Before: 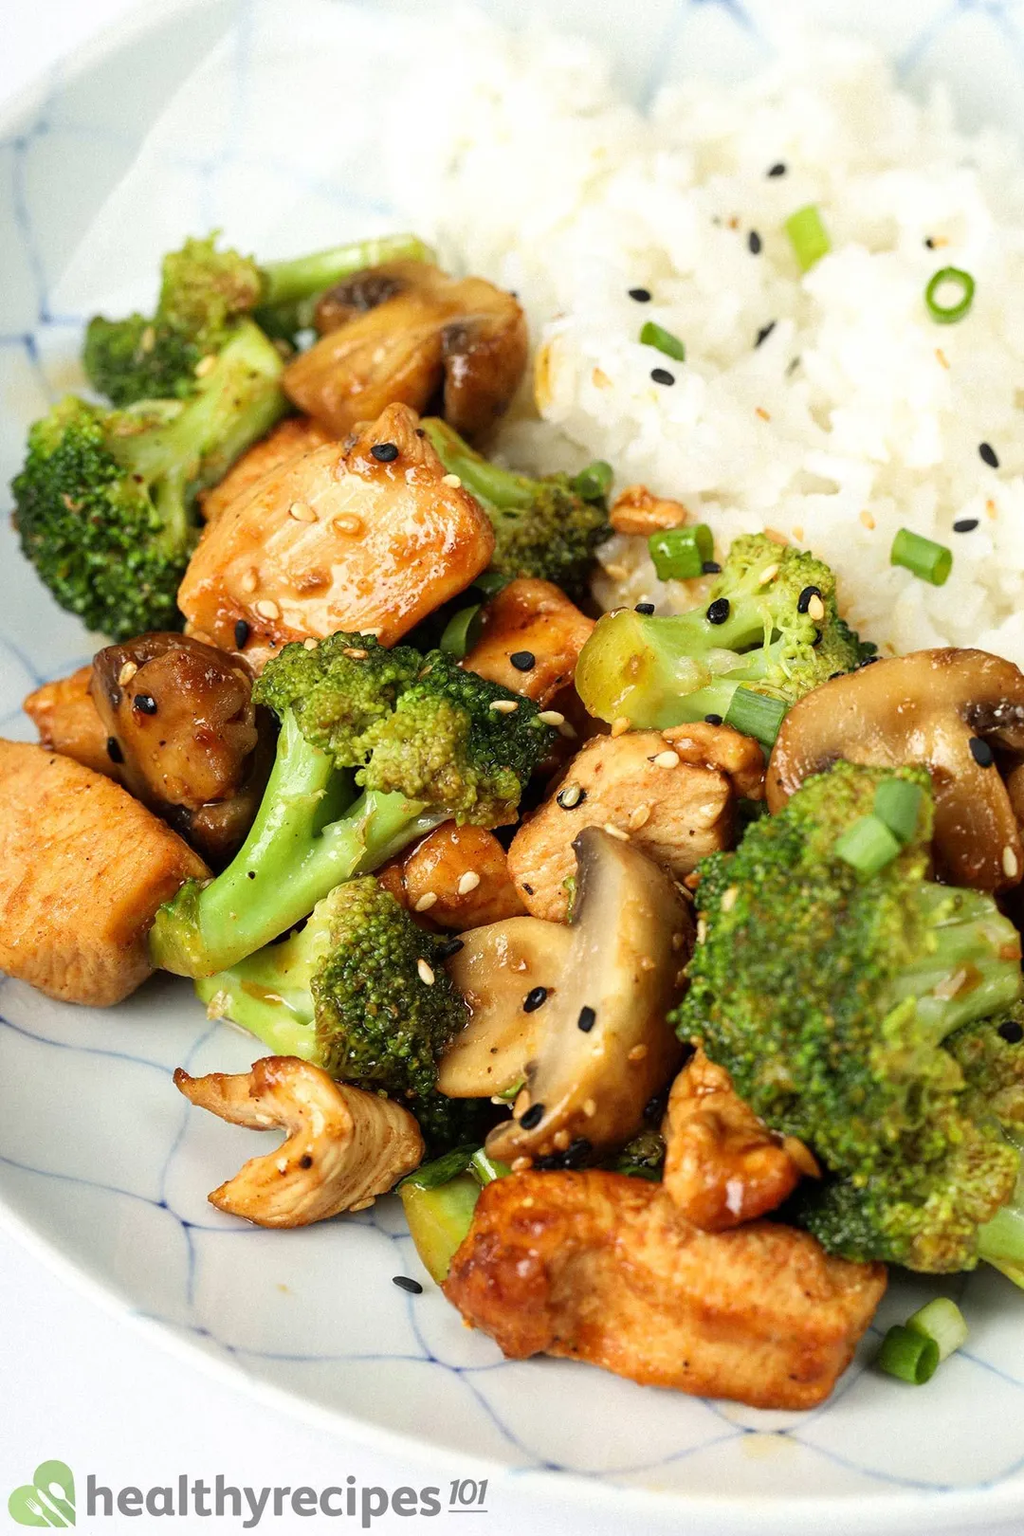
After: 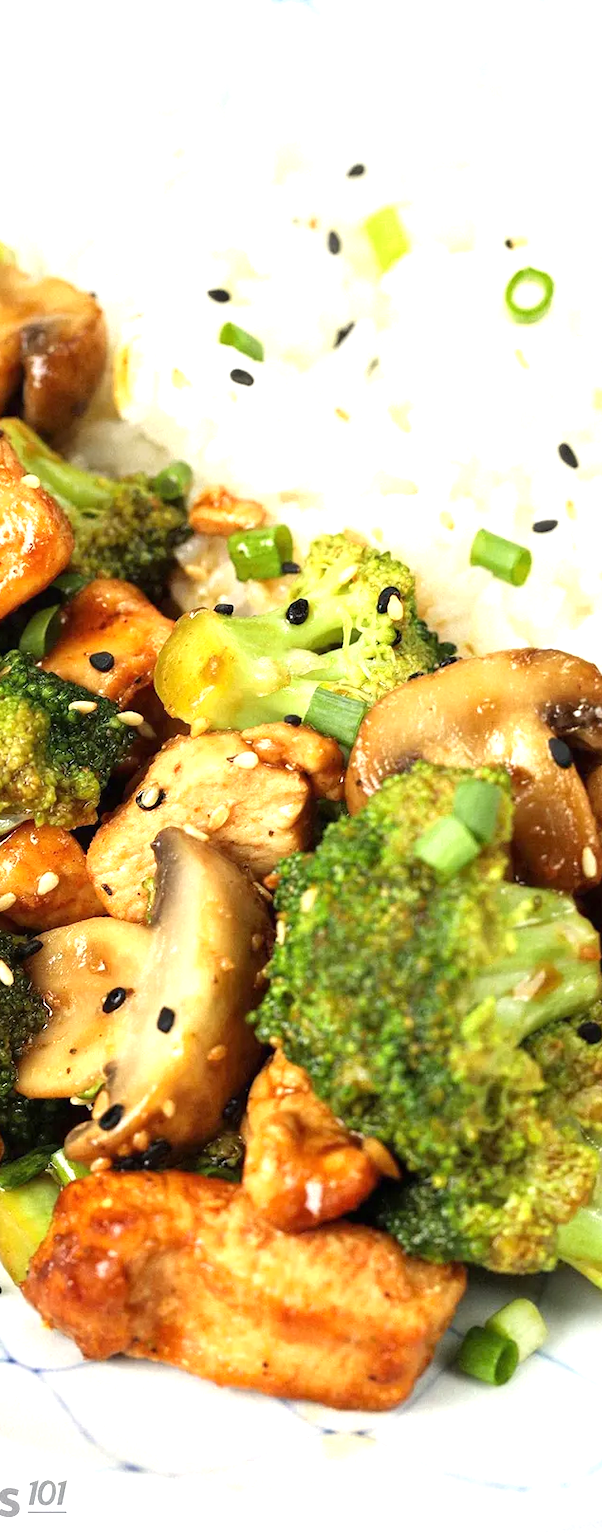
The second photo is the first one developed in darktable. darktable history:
exposure: black level correction 0, exposure 0.696 EV, compensate exposure bias true, compensate highlight preservation false
crop: left 41.196%
